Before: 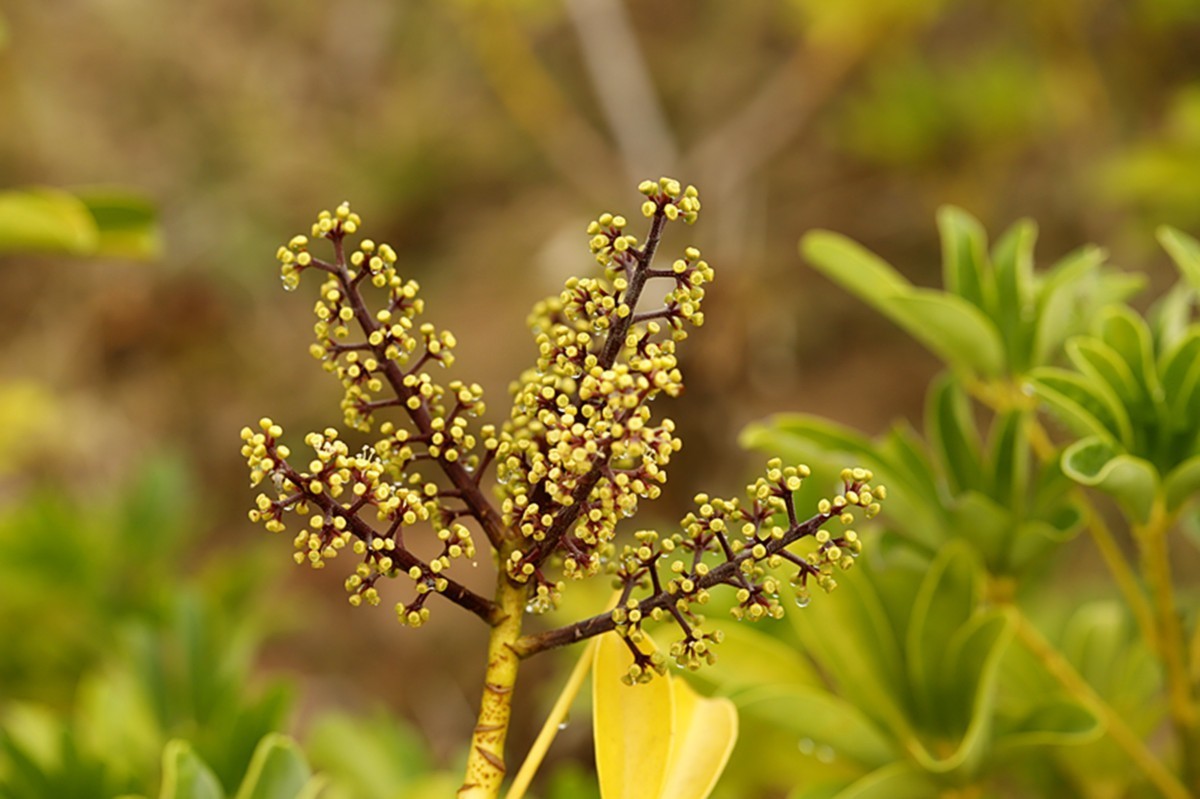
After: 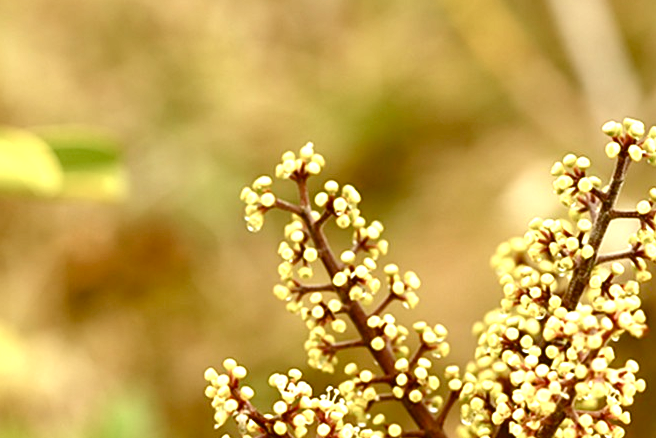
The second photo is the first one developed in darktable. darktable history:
exposure: black level correction 0, exposure 1.45 EV, compensate exposure bias true, compensate highlight preservation false
crop and rotate: left 3.047%, top 7.509%, right 42.236%, bottom 37.598%
color balance rgb: shadows lift › luminance -10%, shadows lift › chroma 1%, shadows lift › hue 113°, power › luminance -15%, highlights gain › chroma 0.2%, highlights gain › hue 333°, global offset › luminance 0.5%, perceptual saturation grading › global saturation 20%, perceptual saturation grading › highlights -50%, perceptual saturation grading › shadows 25%, contrast -10%
color correction: highlights a* -1.43, highlights b* 10.12, shadows a* 0.395, shadows b* 19.35
